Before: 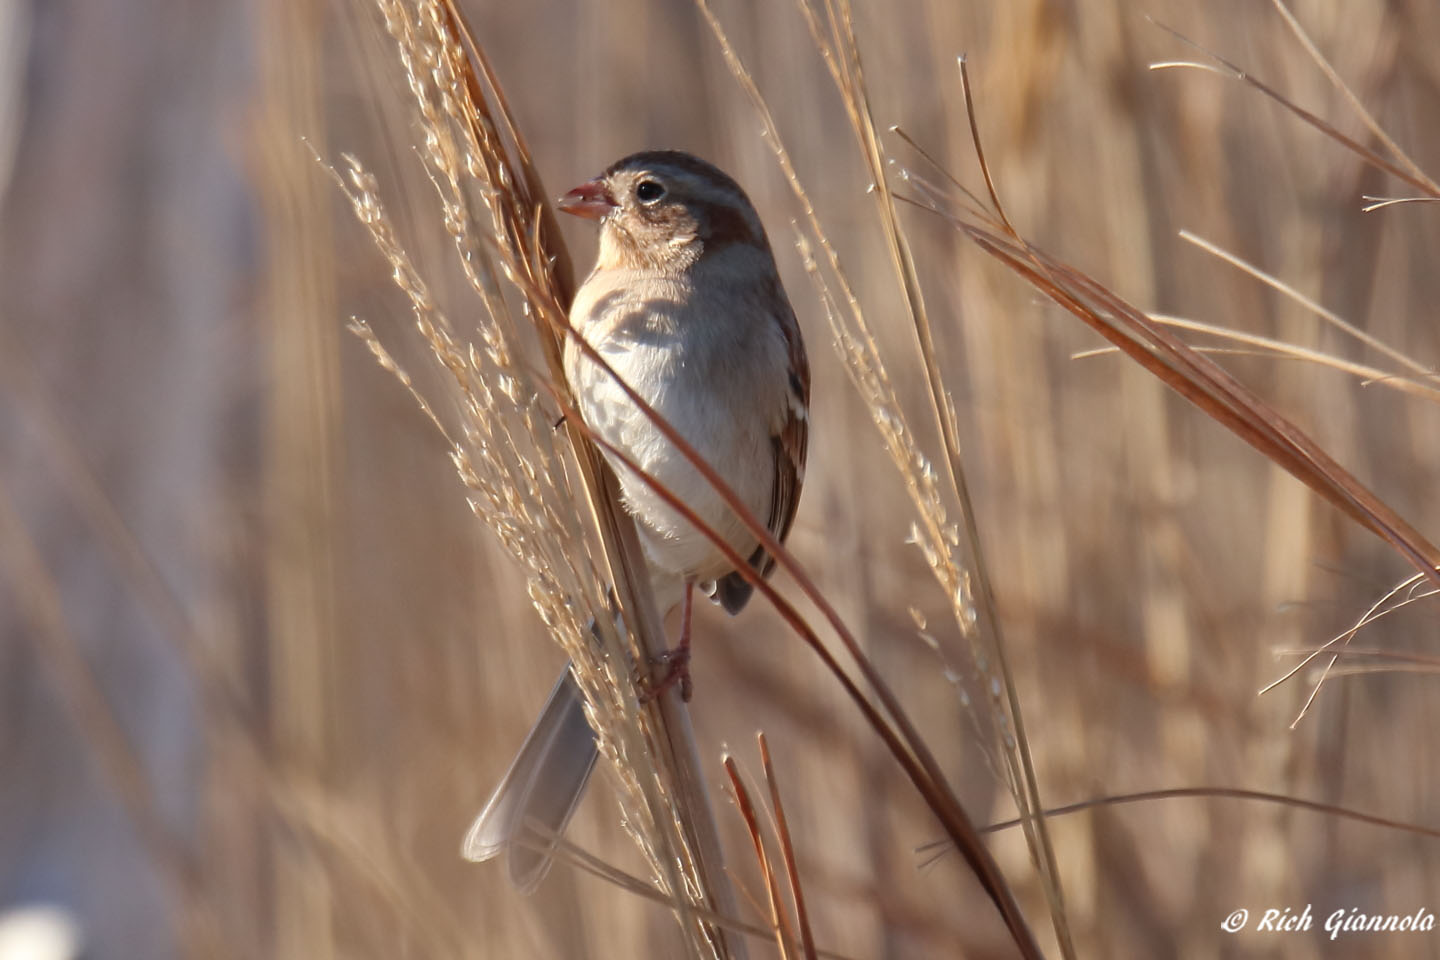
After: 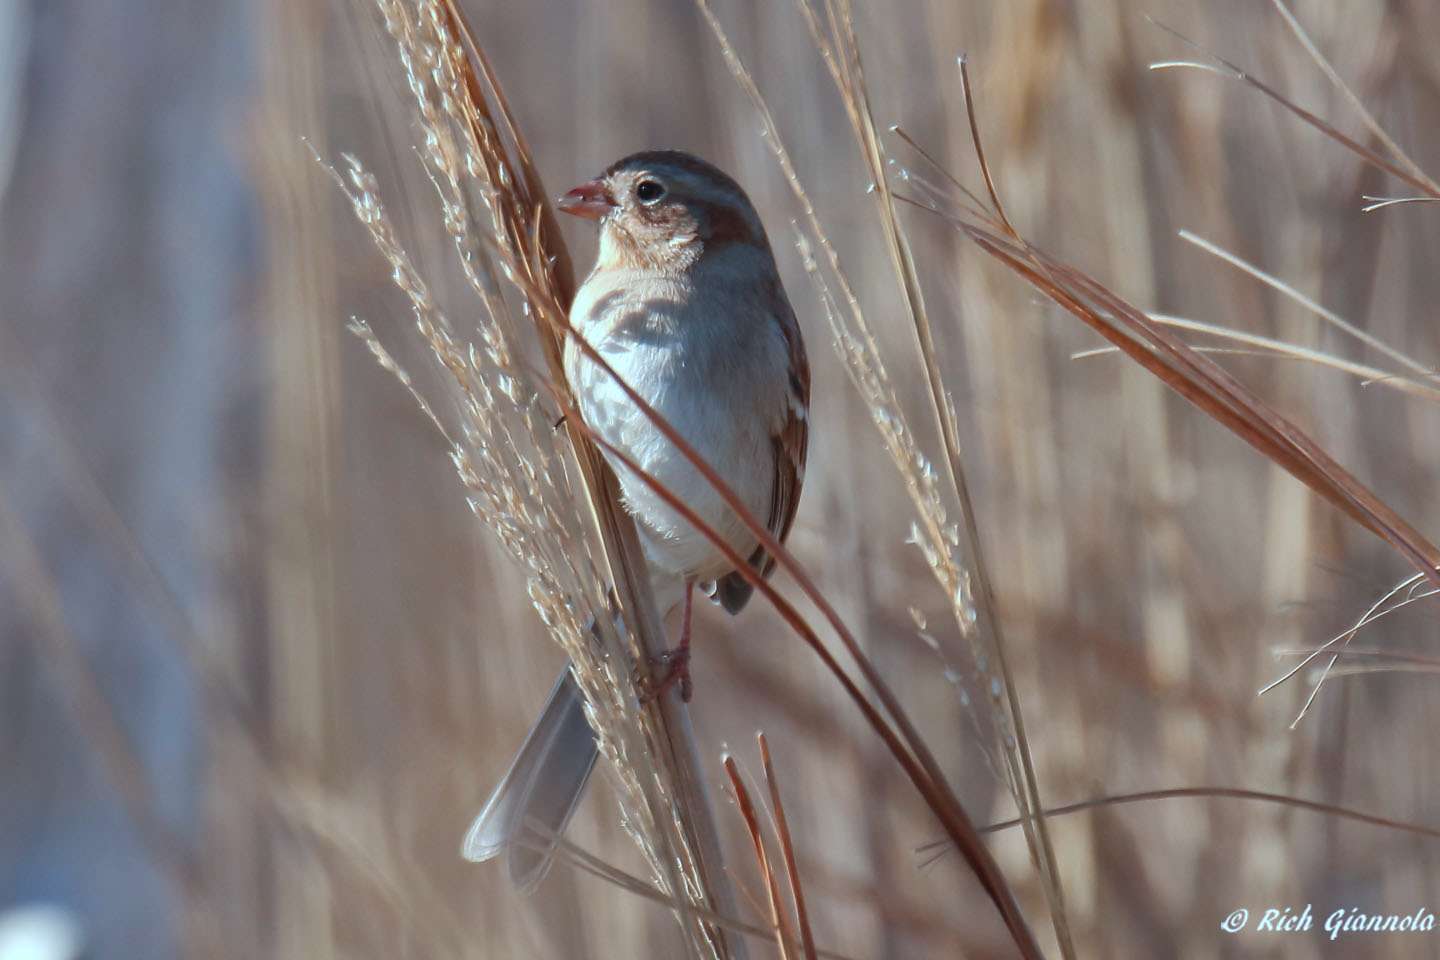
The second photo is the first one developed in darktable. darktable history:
shadows and highlights: on, module defaults
color correction: highlights a* -10.52, highlights b* -19.55
